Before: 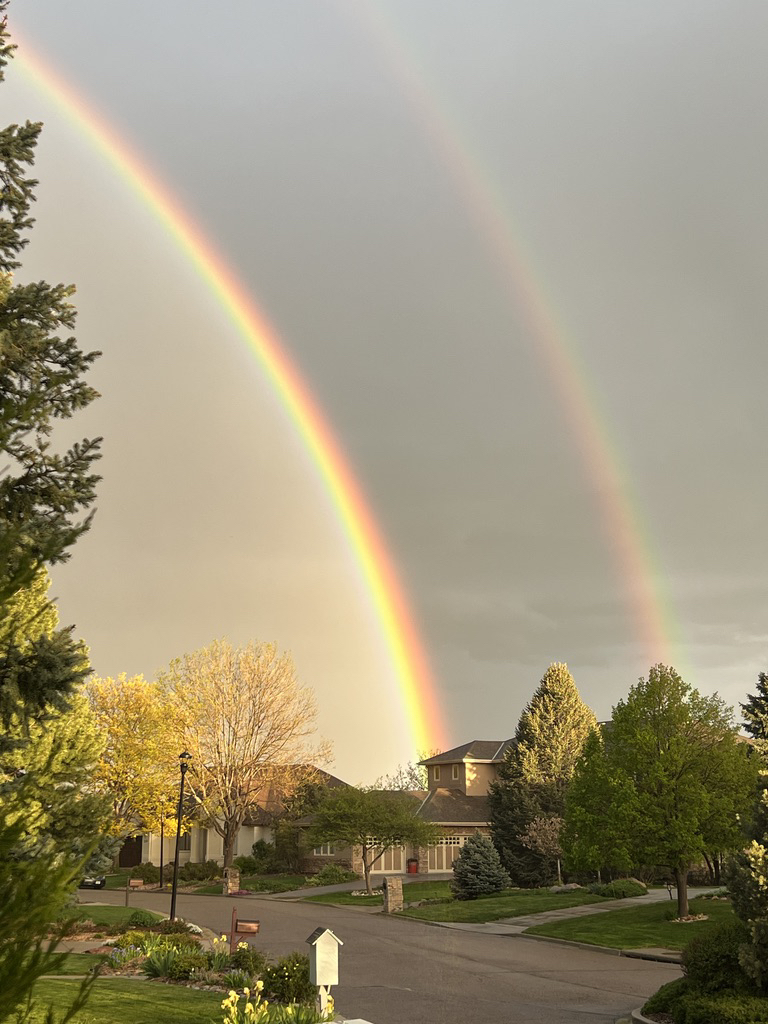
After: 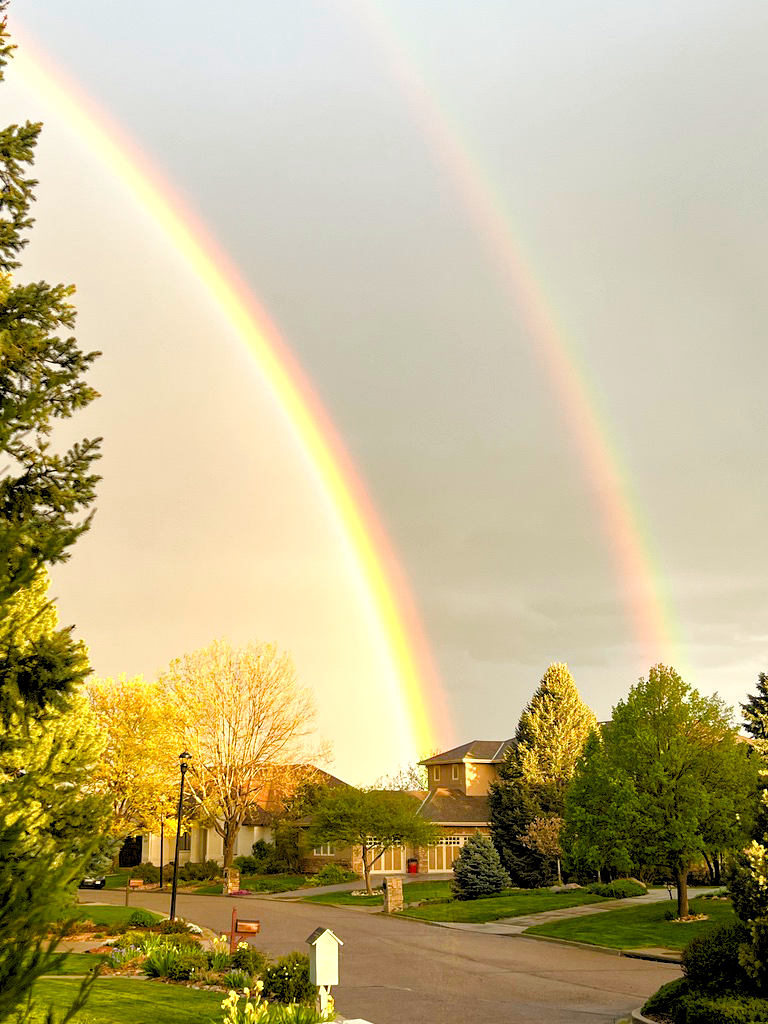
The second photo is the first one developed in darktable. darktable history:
color balance rgb: perceptual saturation grading › global saturation 0.747%, perceptual saturation grading › highlights -17.34%, perceptual saturation grading › mid-tones 33.795%, perceptual saturation grading › shadows 50.567%, perceptual brilliance grading › highlights 13.961%, perceptual brilliance grading › shadows -19.263%, global vibrance 20%
levels: levels [0.093, 0.434, 0.988]
